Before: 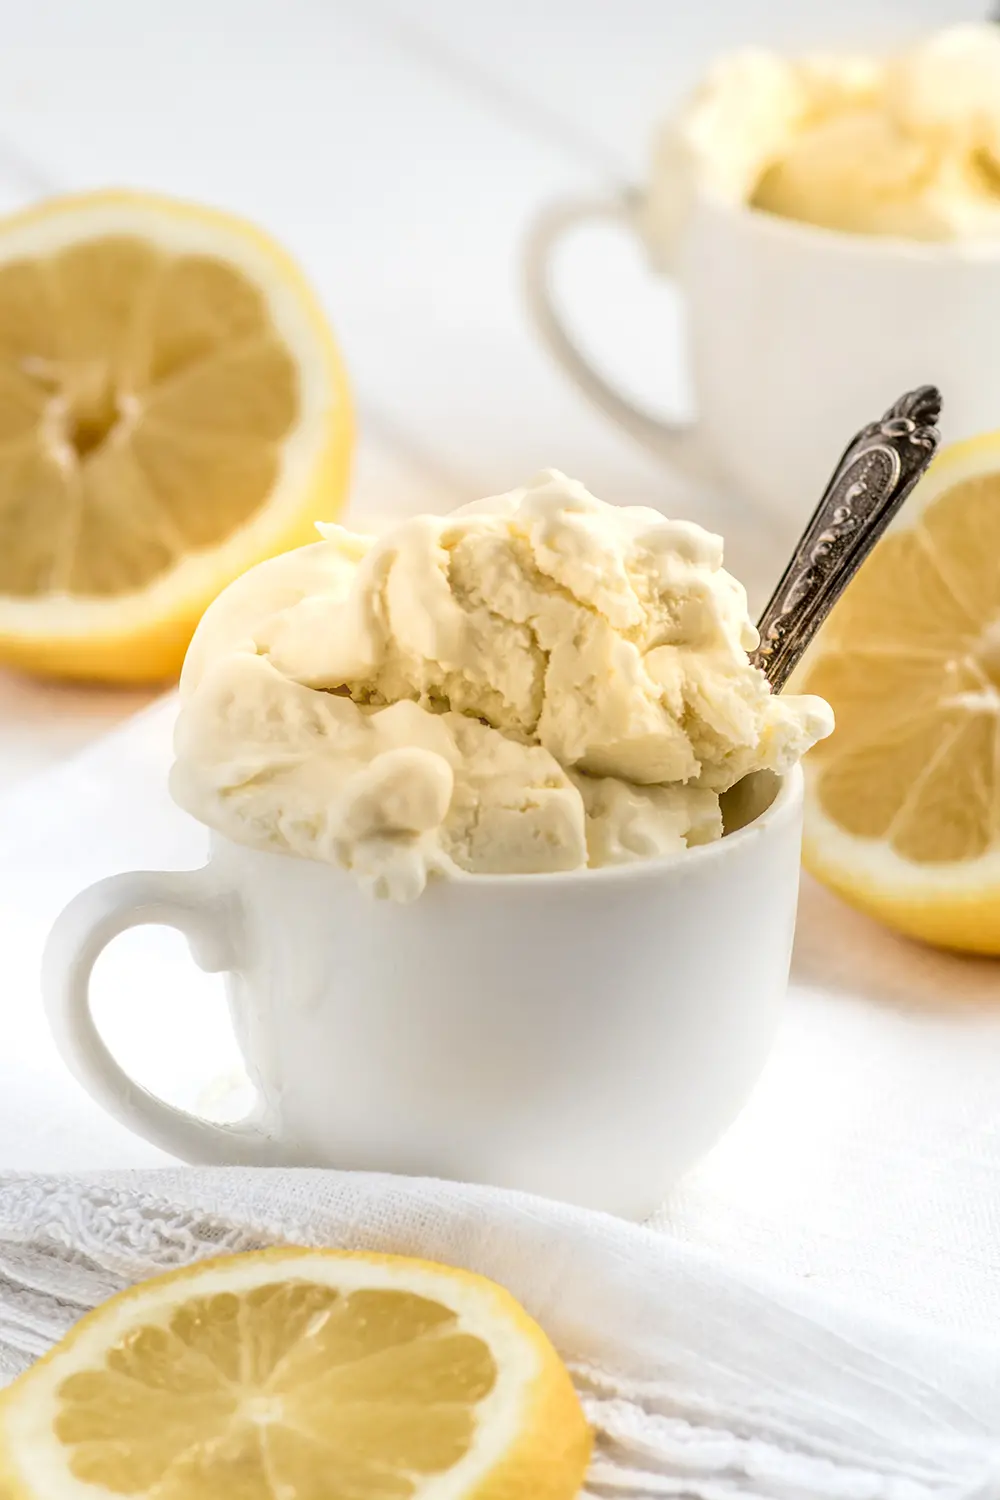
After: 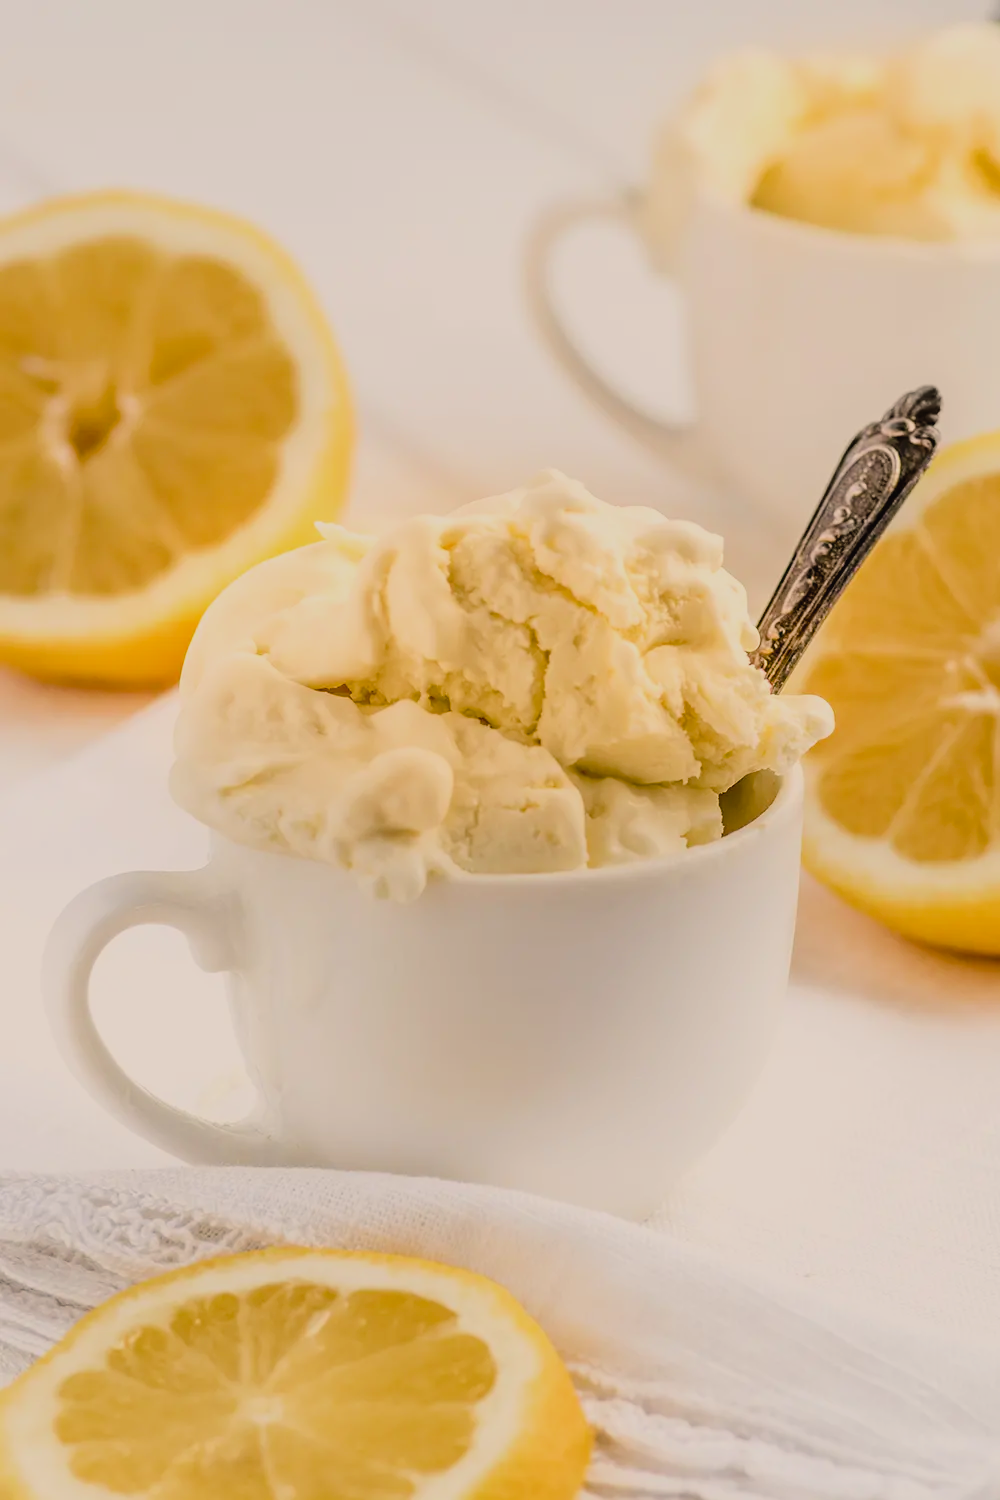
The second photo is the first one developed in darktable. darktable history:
filmic rgb: black relative exposure -7.65 EV, white relative exposure 4.56 EV, hardness 3.61, color science v6 (2022)
color balance rgb: shadows lift › chroma 2%, shadows lift › hue 247.2°, power › chroma 0.3%, power › hue 25.2°, highlights gain › chroma 3%, highlights gain › hue 60°, global offset › luminance 0.75%, perceptual saturation grading › global saturation 20%, perceptual saturation grading › highlights -20%, perceptual saturation grading › shadows 30%, global vibrance 20%
